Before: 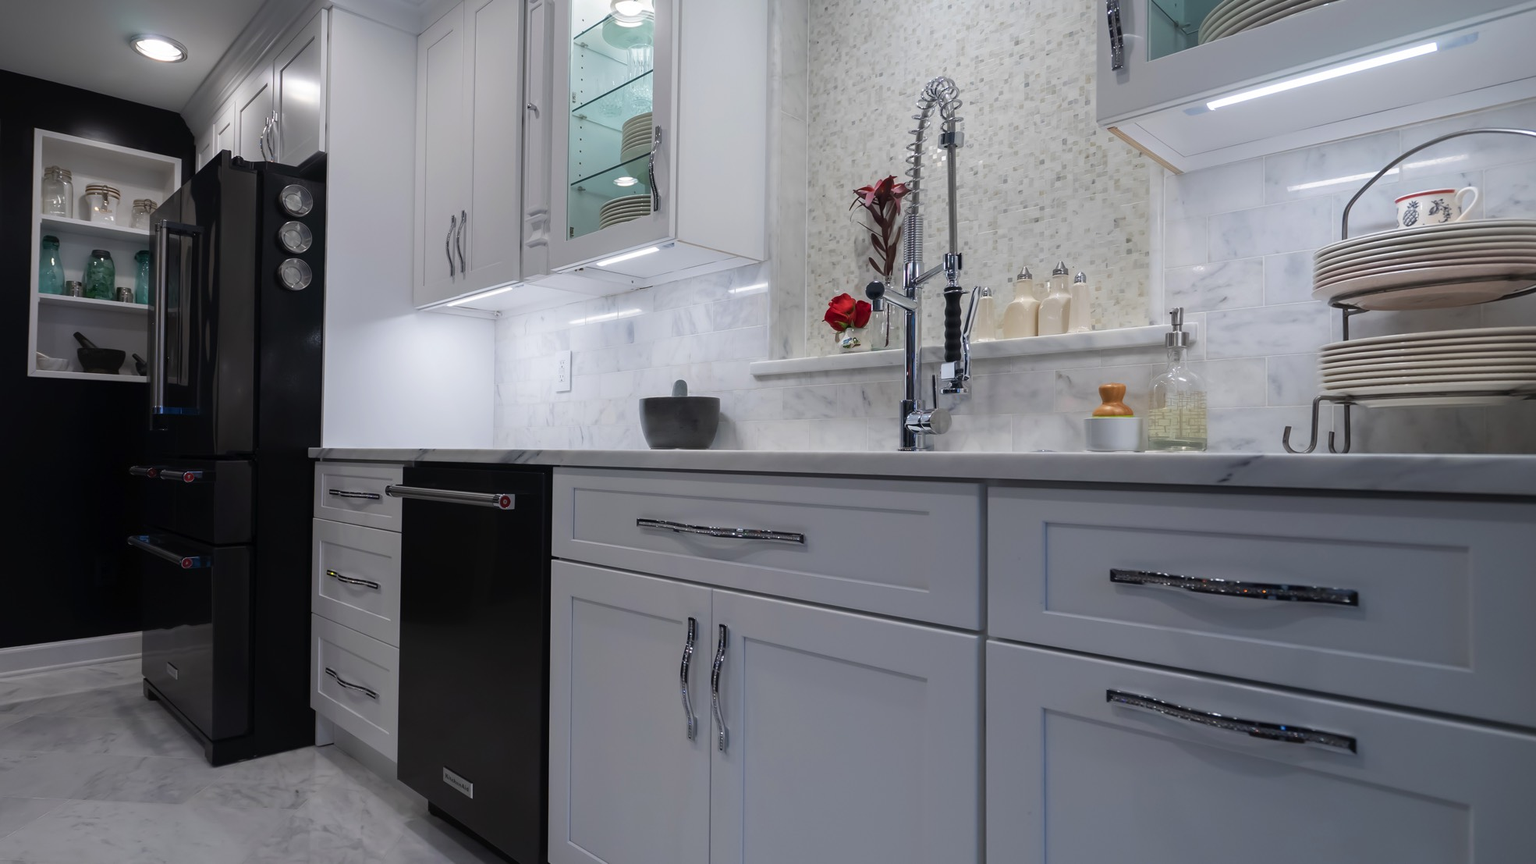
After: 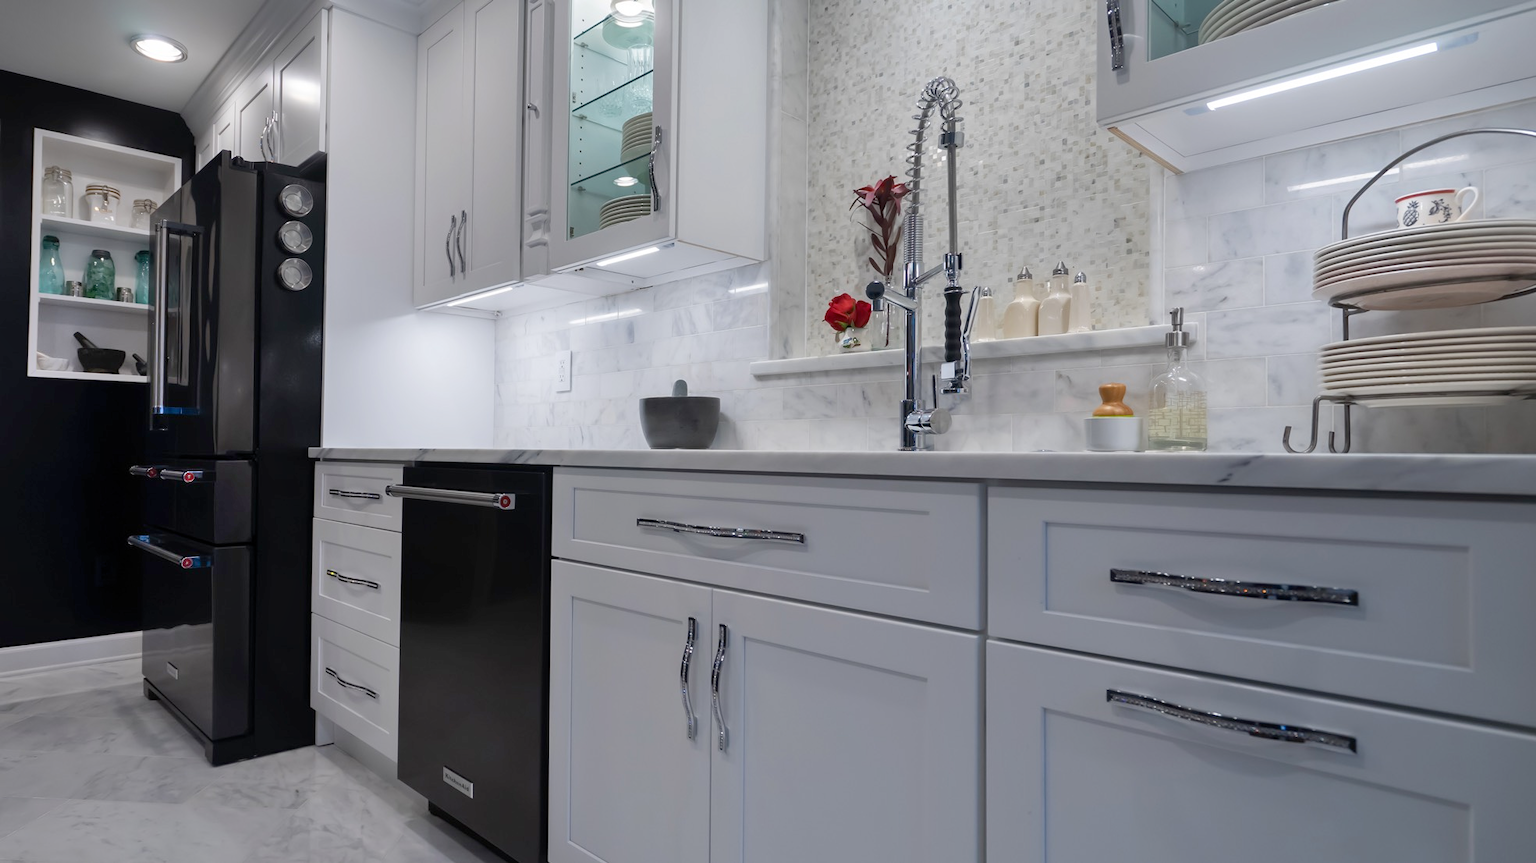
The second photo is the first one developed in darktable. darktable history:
bloom: size 9%, threshold 100%, strength 7%
shadows and highlights: low approximation 0.01, soften with gaussian
